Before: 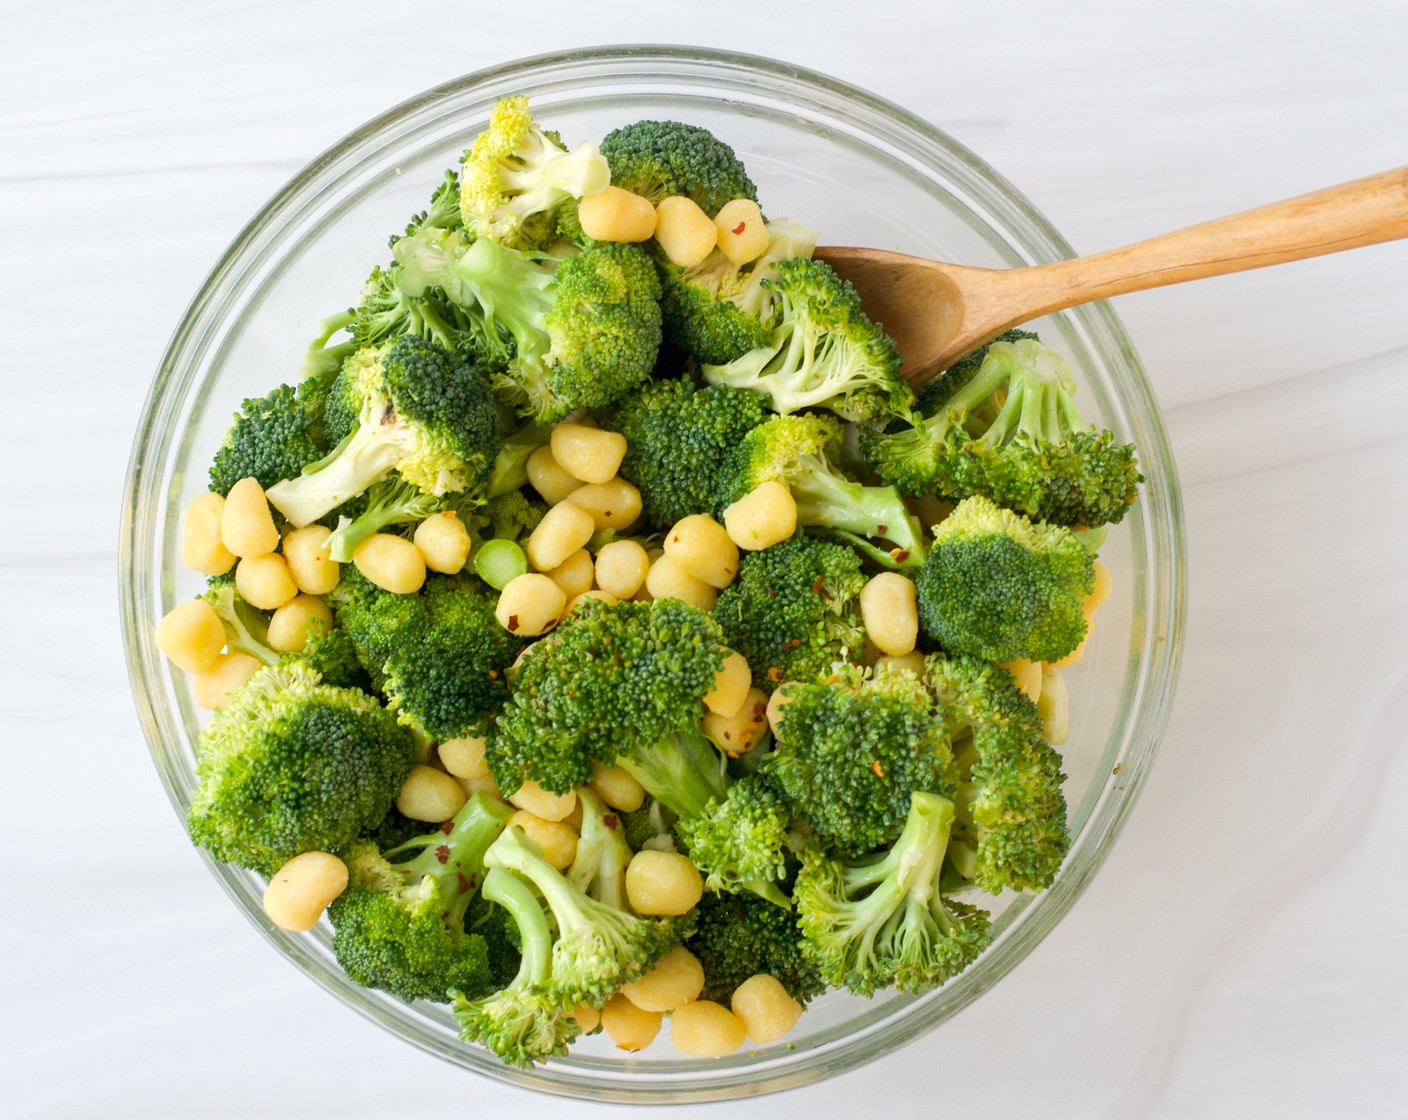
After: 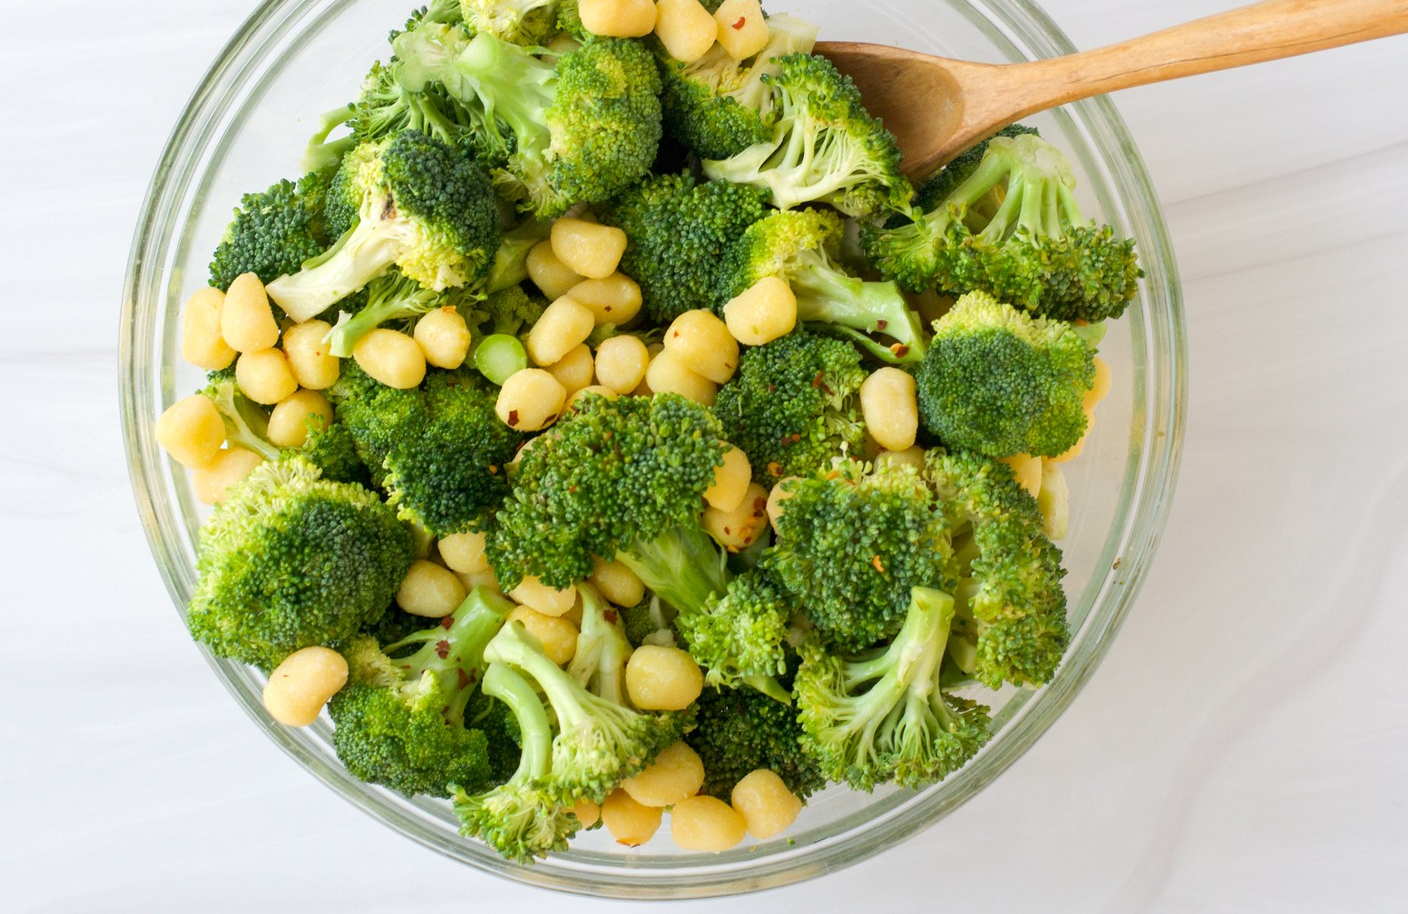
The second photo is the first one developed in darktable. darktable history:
crop and rotate: top 18.306%
